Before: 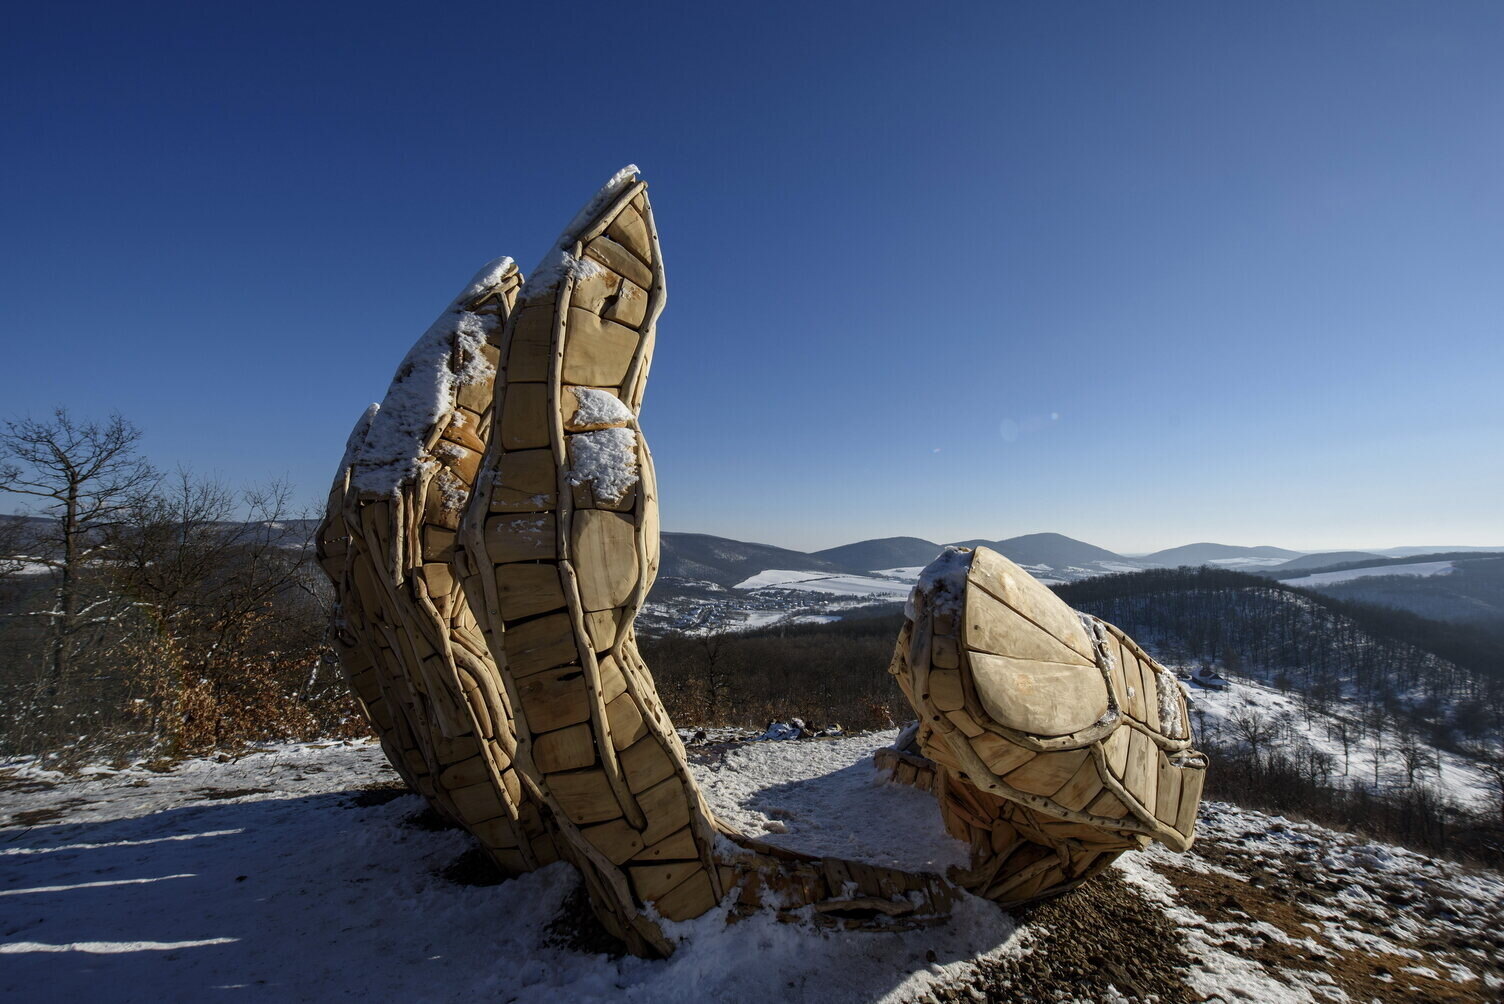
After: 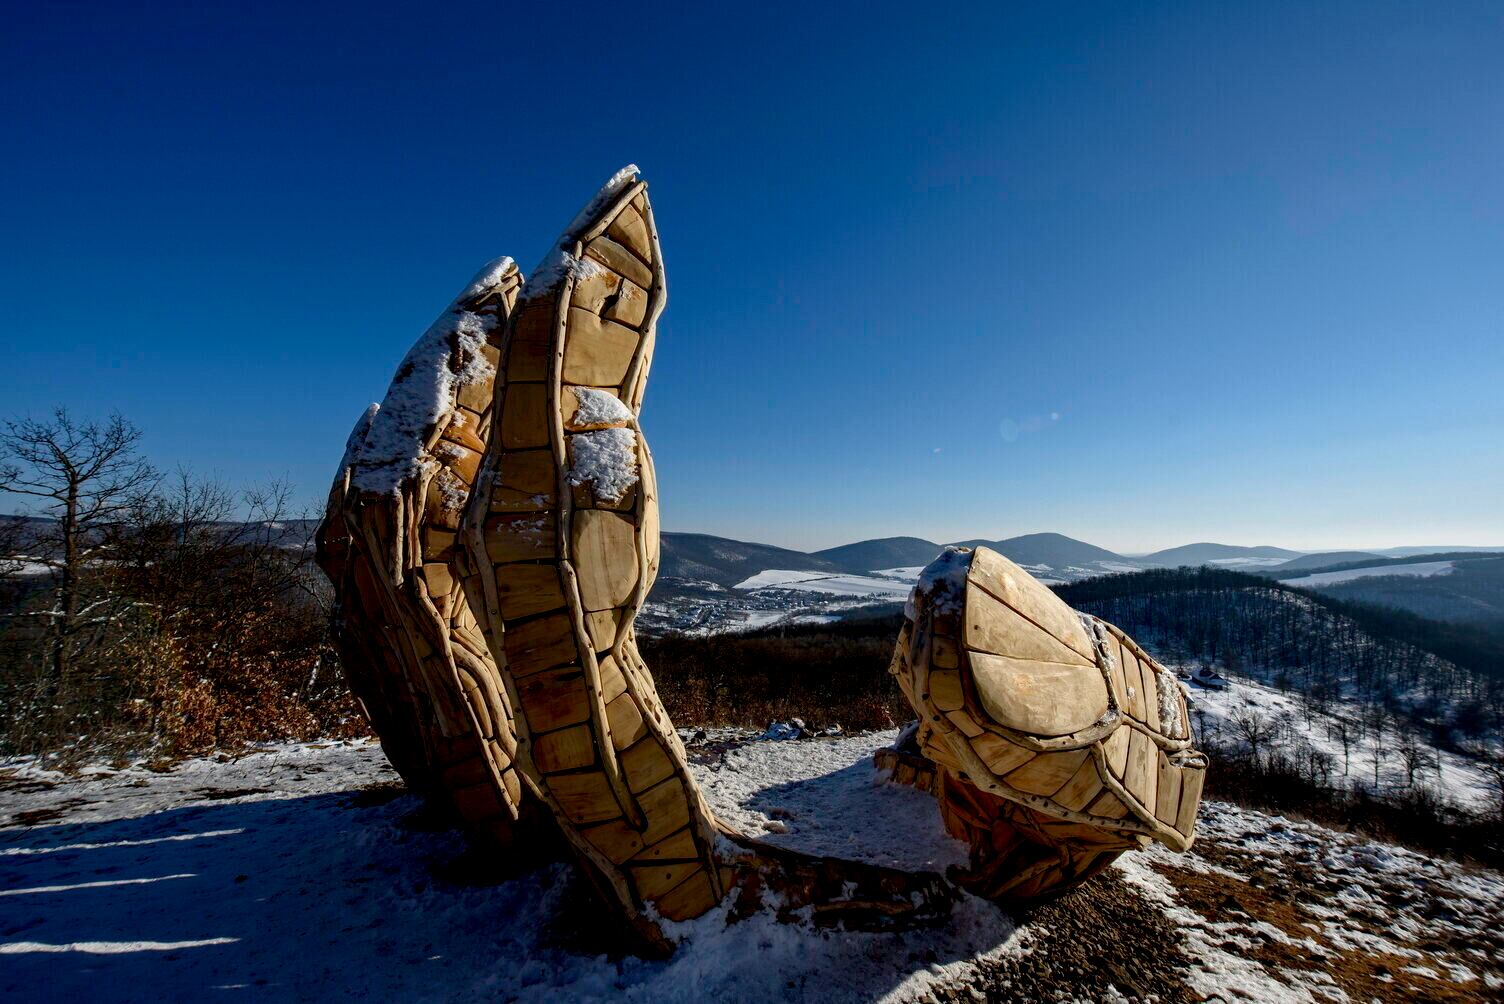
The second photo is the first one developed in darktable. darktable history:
exposure: black level correction 0.01, exposure 0.01 EV, compensate highlight preservation false
haze removal: compatibility mode true, adaptive false
